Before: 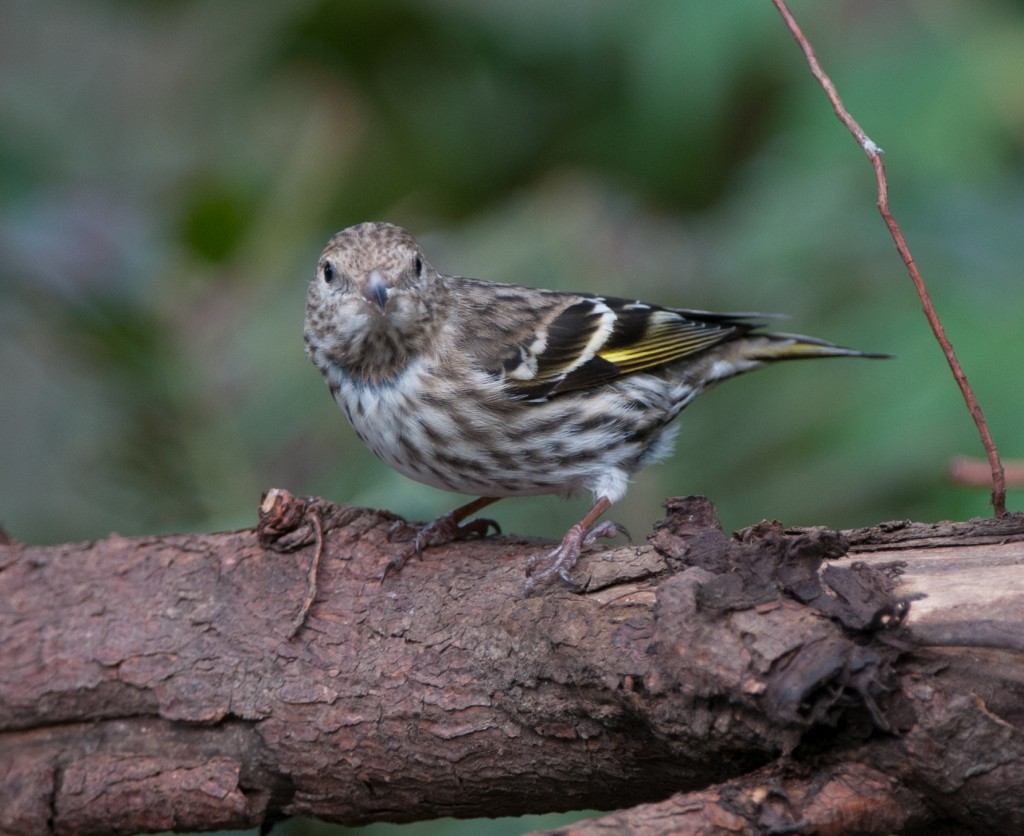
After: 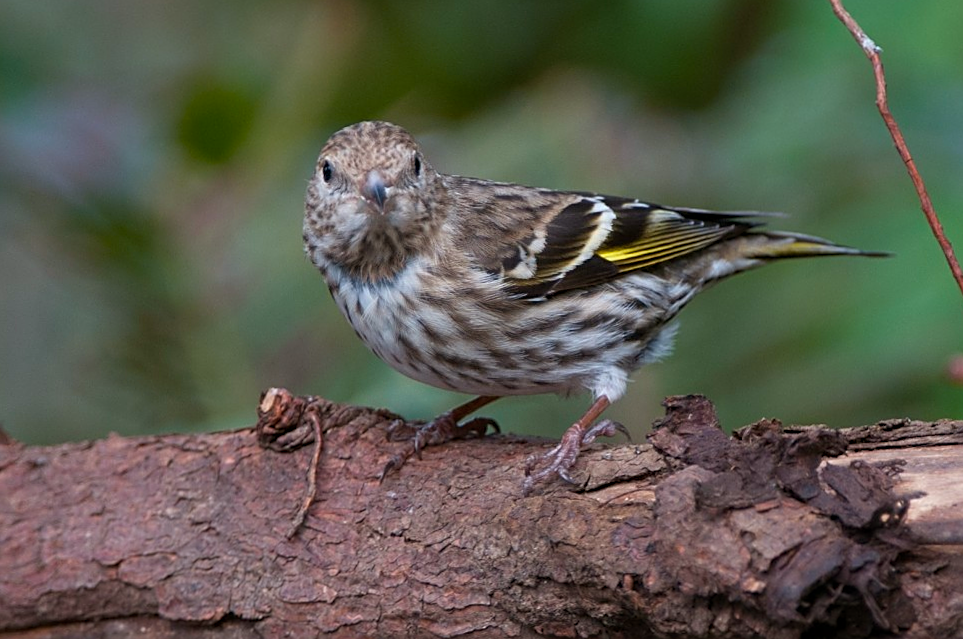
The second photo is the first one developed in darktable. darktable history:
crop and rotate: angle 0.096°, top 12.048%, right 5.684%, bottom 11.265%
color balance rgb: power › chroma 0.669%, power › hue 60°, linear chroma grading › global chroma 8.838%, perceptual saturation grading › global saturation 7.965%, perceptual saturation grading › shadows 2.966%, global vibrance 24.134%
sharpen: amount 0.585
